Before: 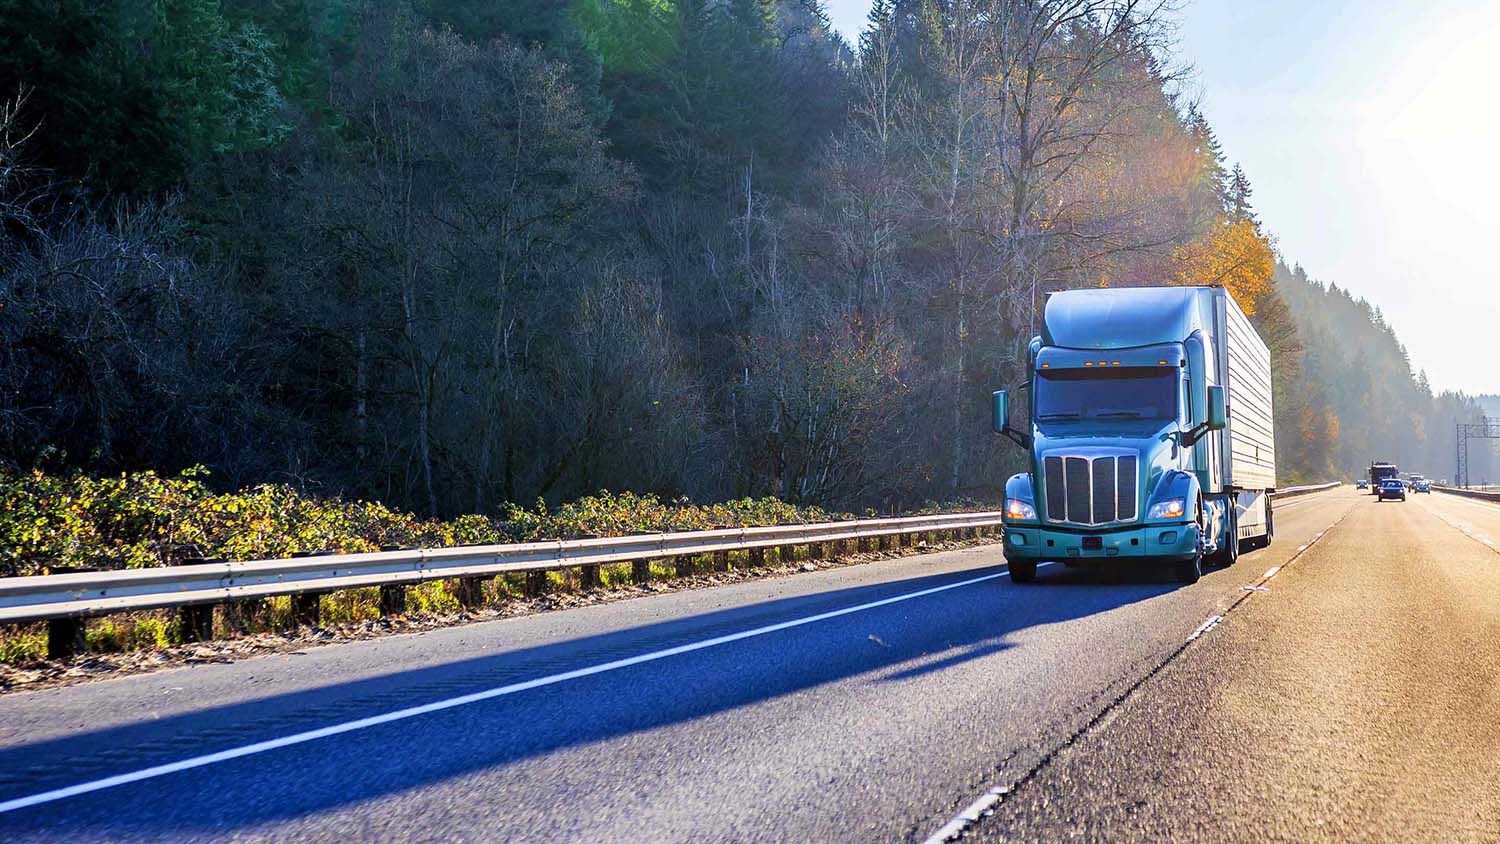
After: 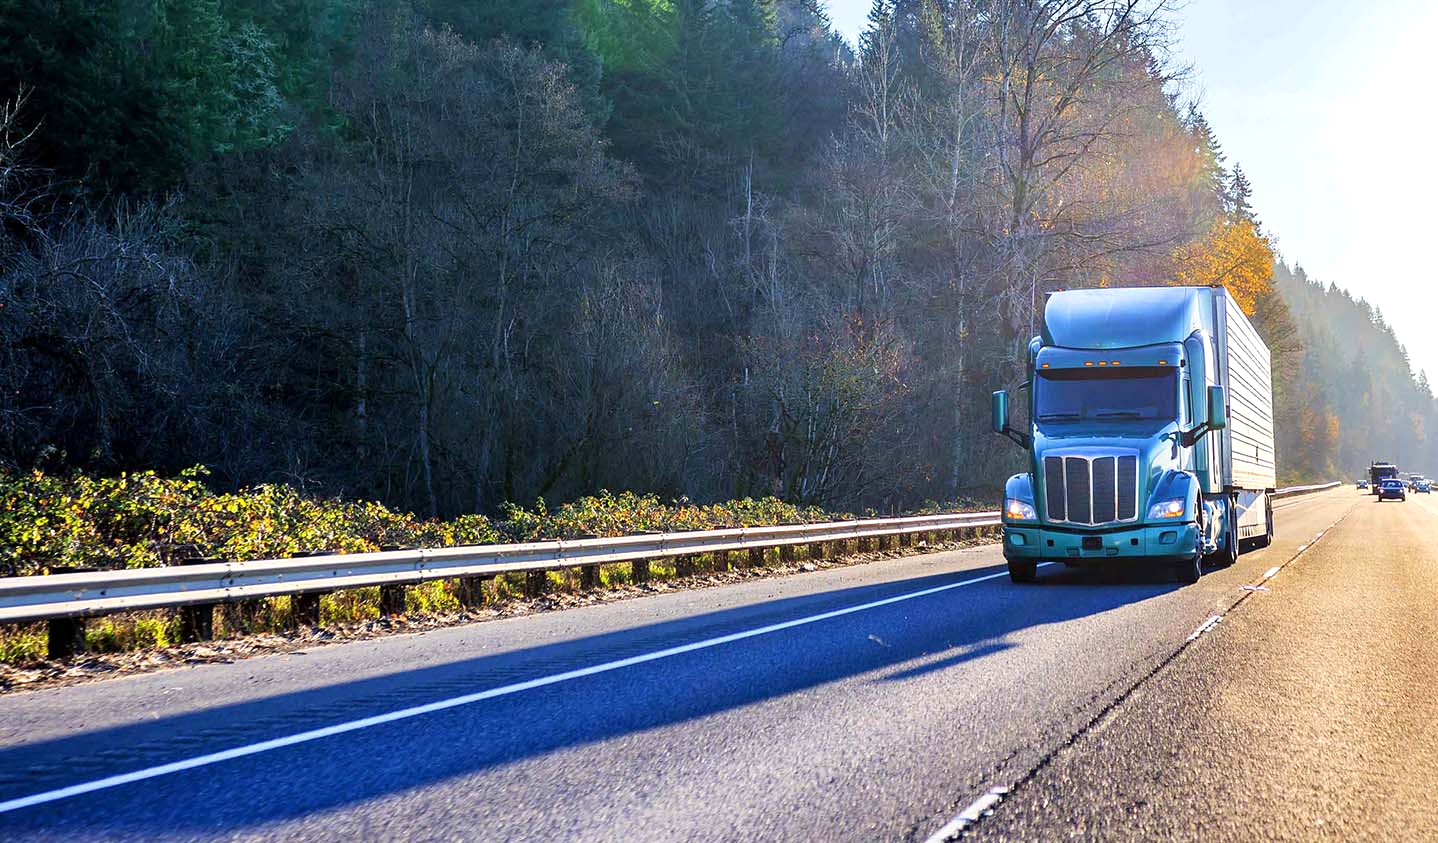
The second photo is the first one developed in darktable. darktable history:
crop: right 4.126%, bottom 0.031%
exposure: exposure 0.197 EV, compensate highlight preservation false
